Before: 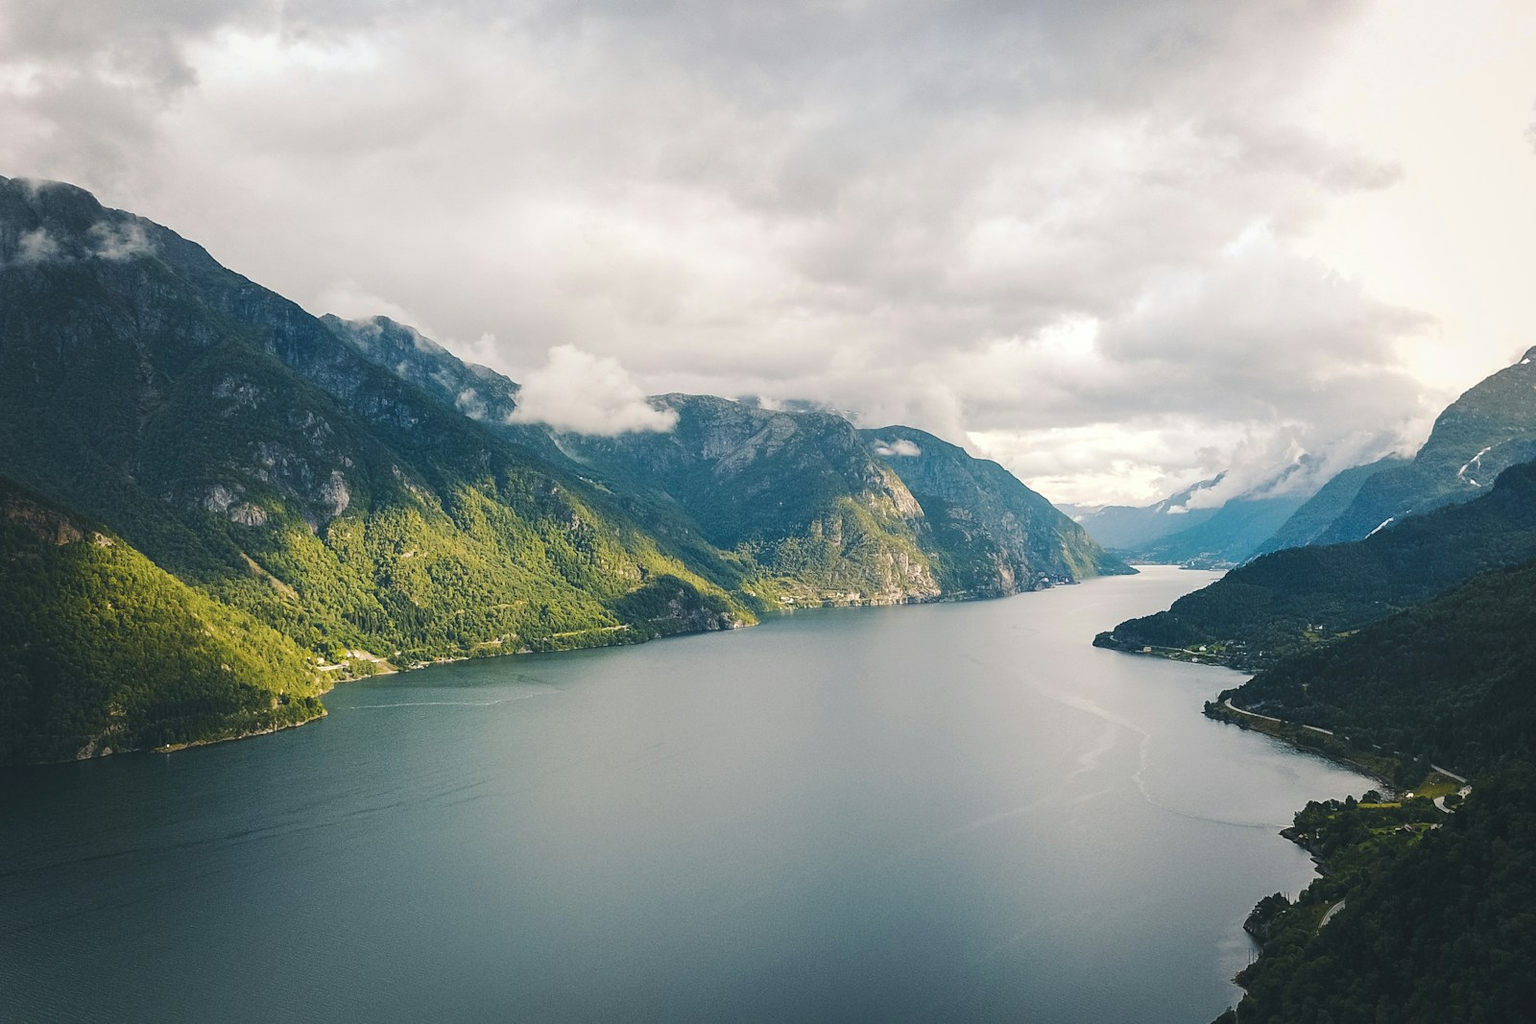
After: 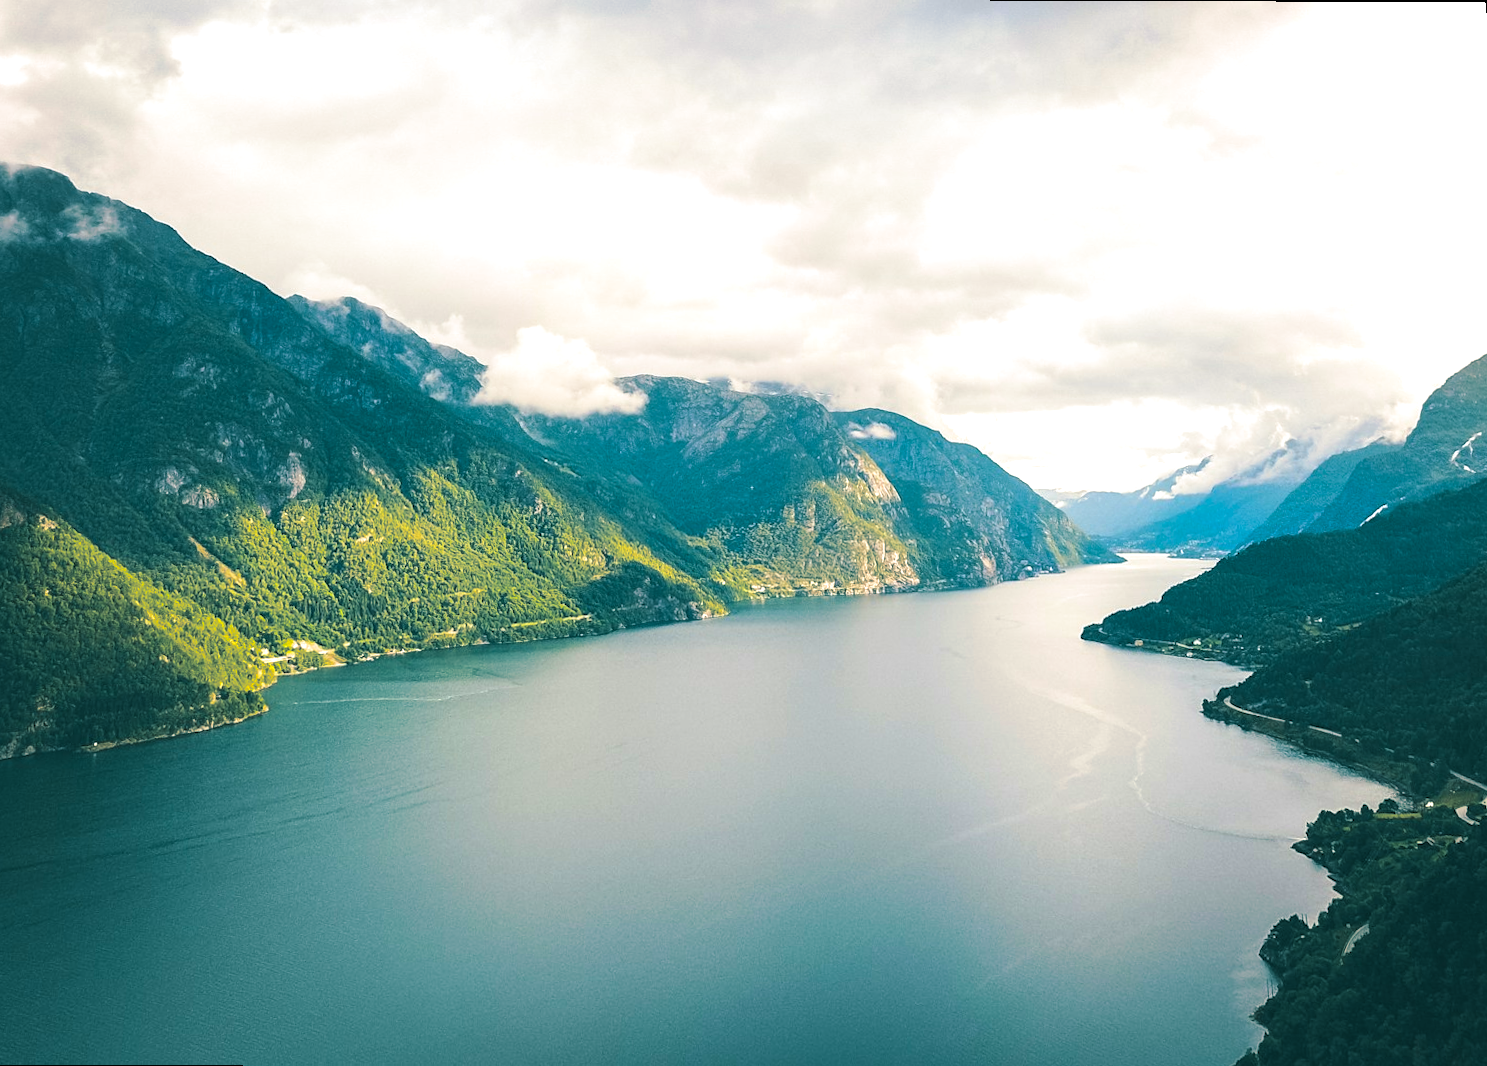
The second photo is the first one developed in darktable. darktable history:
rotate and perspective: rotation 0.215°, lens shift (vertical) -0.139, crop left 0.069, crop right 0.939, crop top 0.002, crop bottom 0.996
exposure: black level correction 0.001, exposure 0.5 EV, compensate exposure bias true, compensate highlight preservation false
color balance rgb: perceptual saturation grading › global saturation 25%, global vibrance 20%
split-toning: shadows › hue 186.43°, highlights › hue 49.29°, compress 30.29%
